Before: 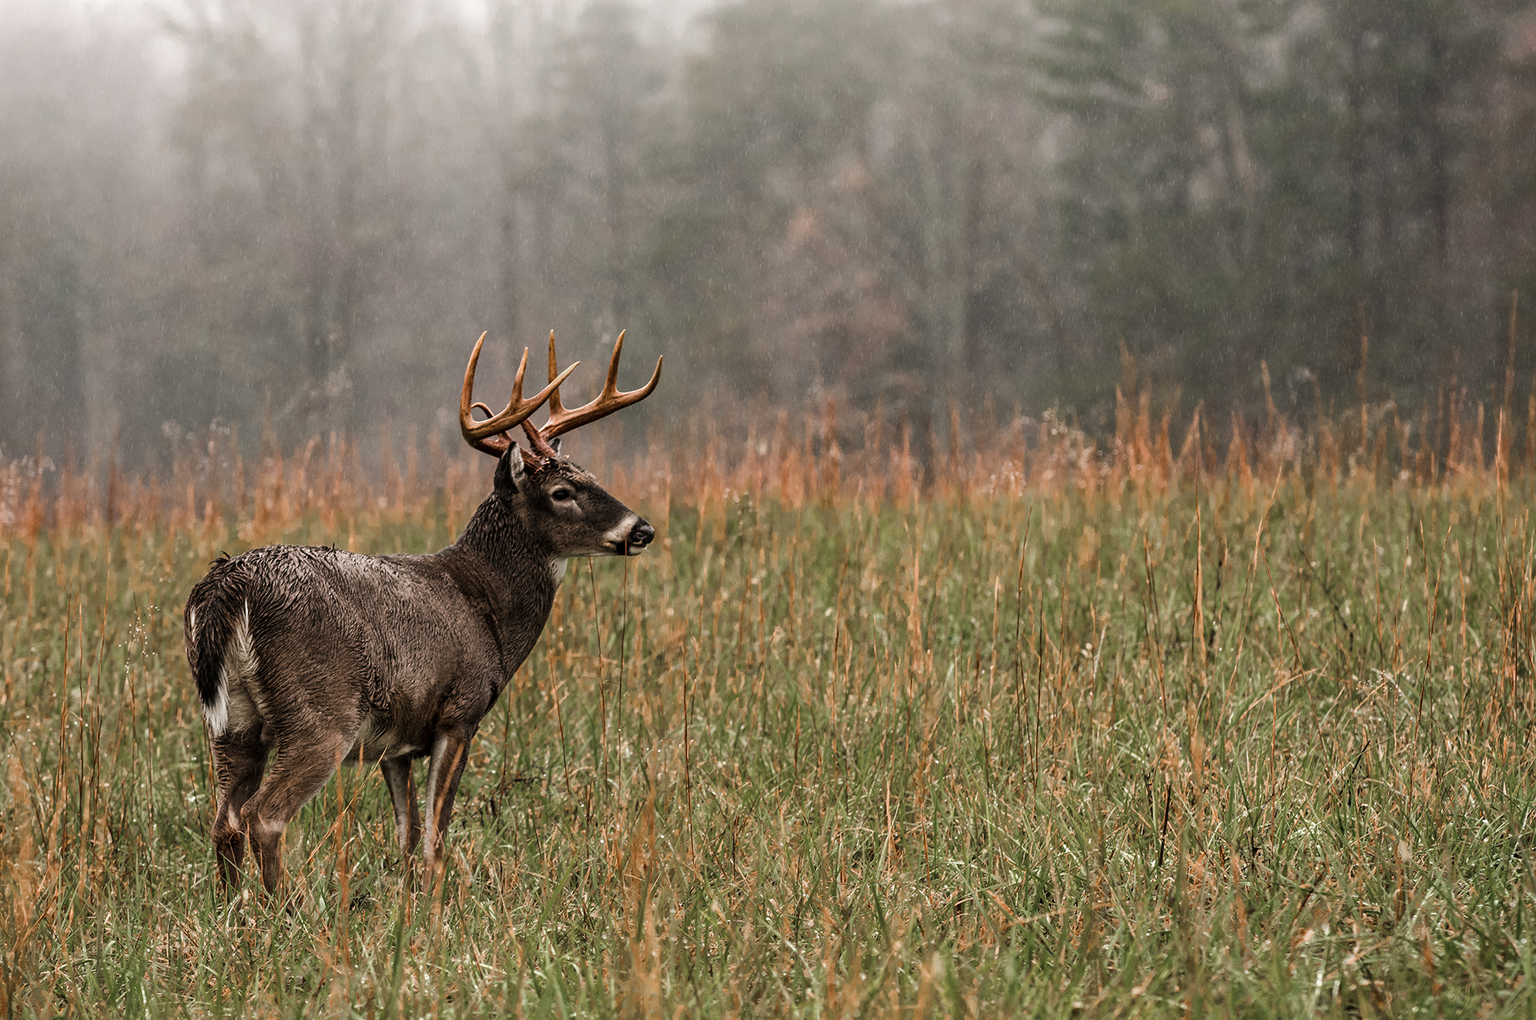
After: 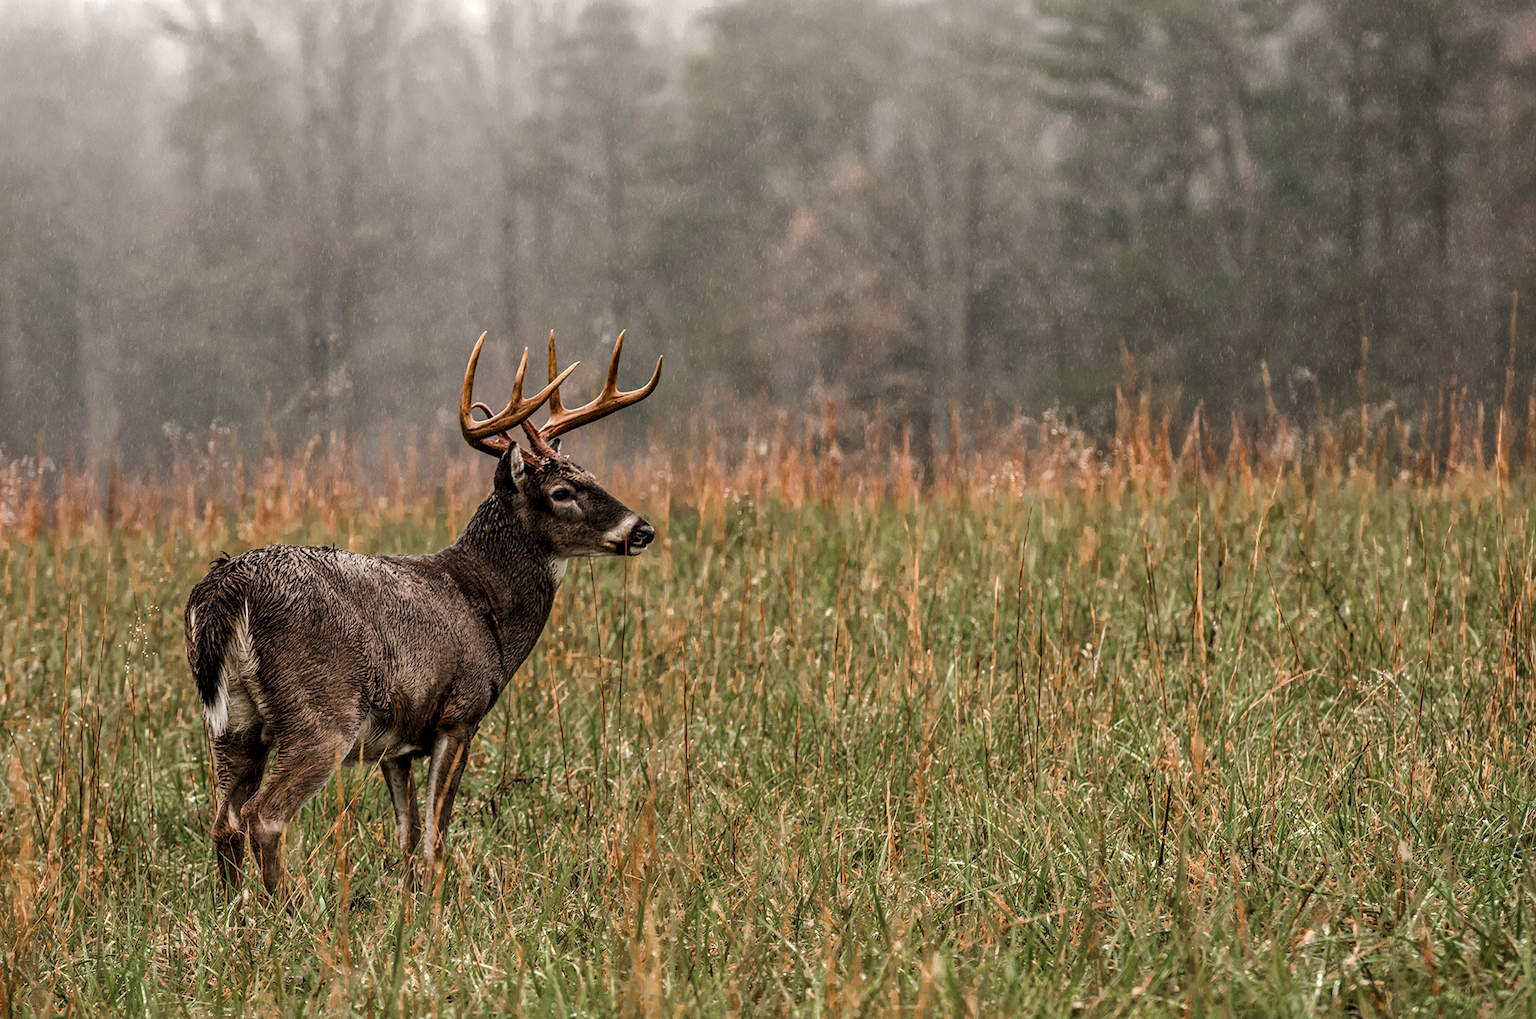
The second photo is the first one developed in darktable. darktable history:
local contrast: on, module defaults
shadows and highlights: highlights color adjustment 39.75%, soften with gaussian
color balance rgb: perceptual saturation grading › global saturation 0.687%, global vibrance 20%
